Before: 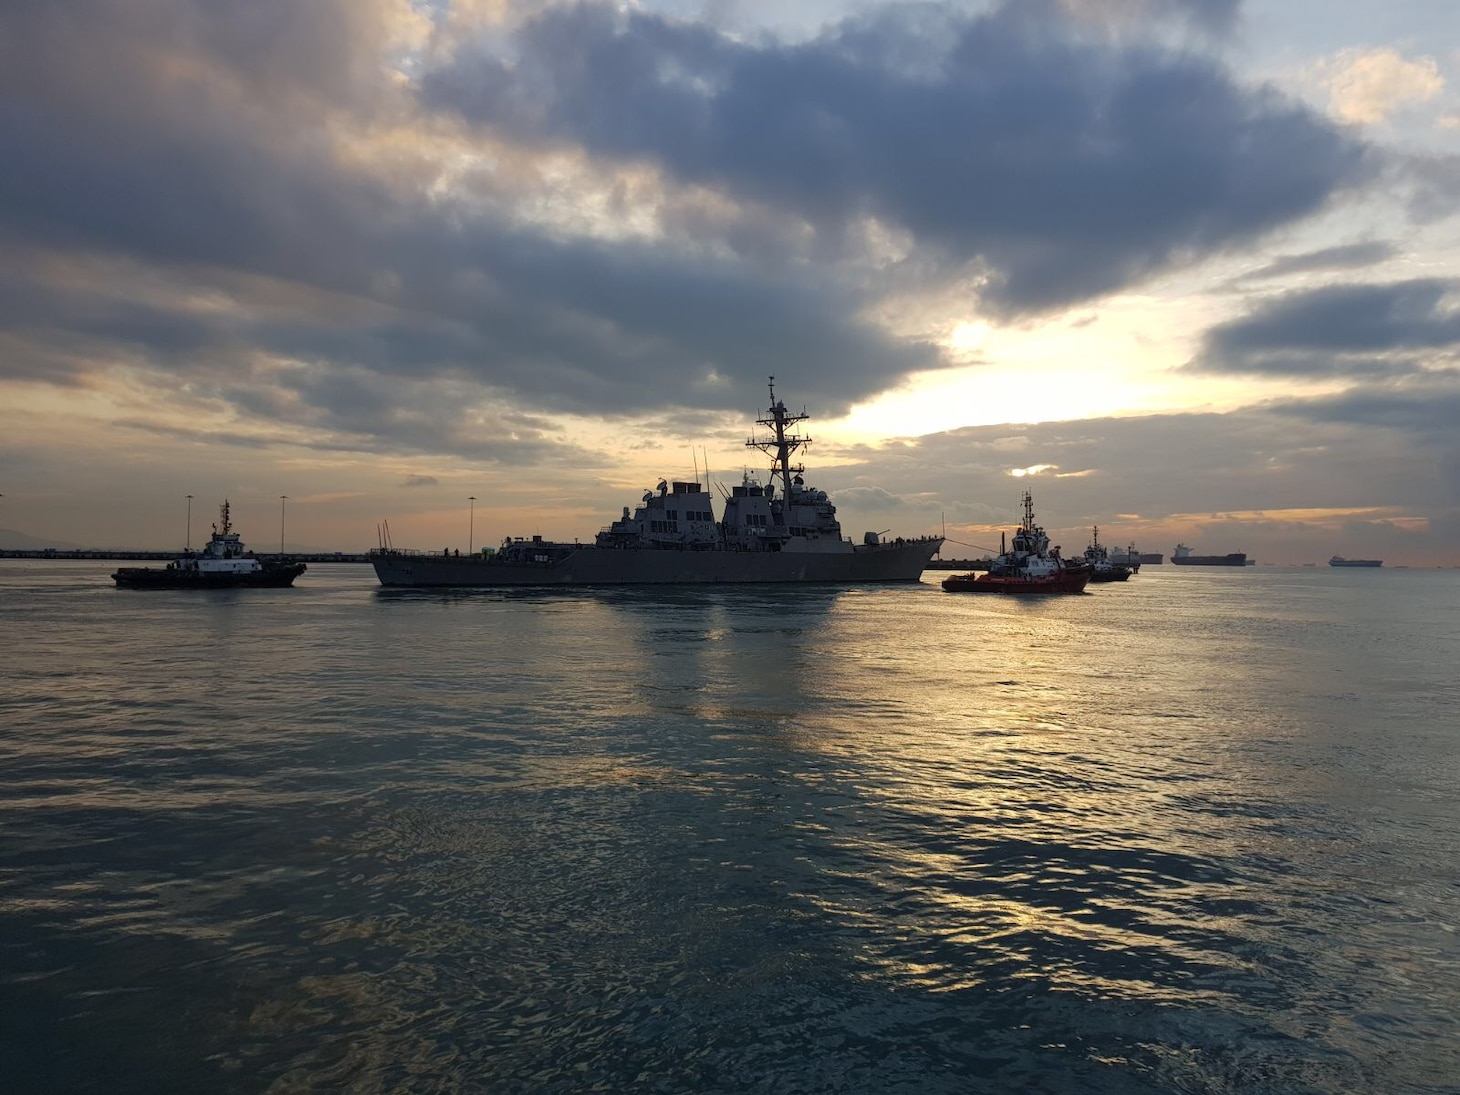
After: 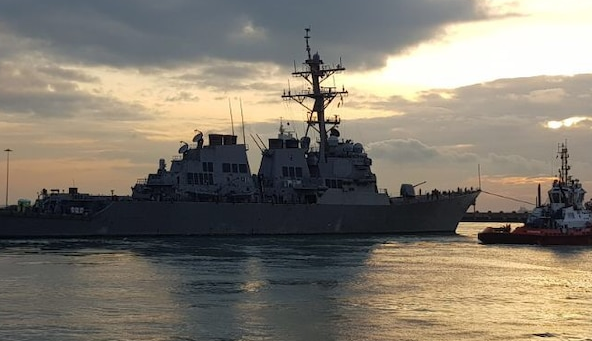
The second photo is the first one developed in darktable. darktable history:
crop: left 31.801%, top 31.813%, right 27.627%, bottom 36.398%
